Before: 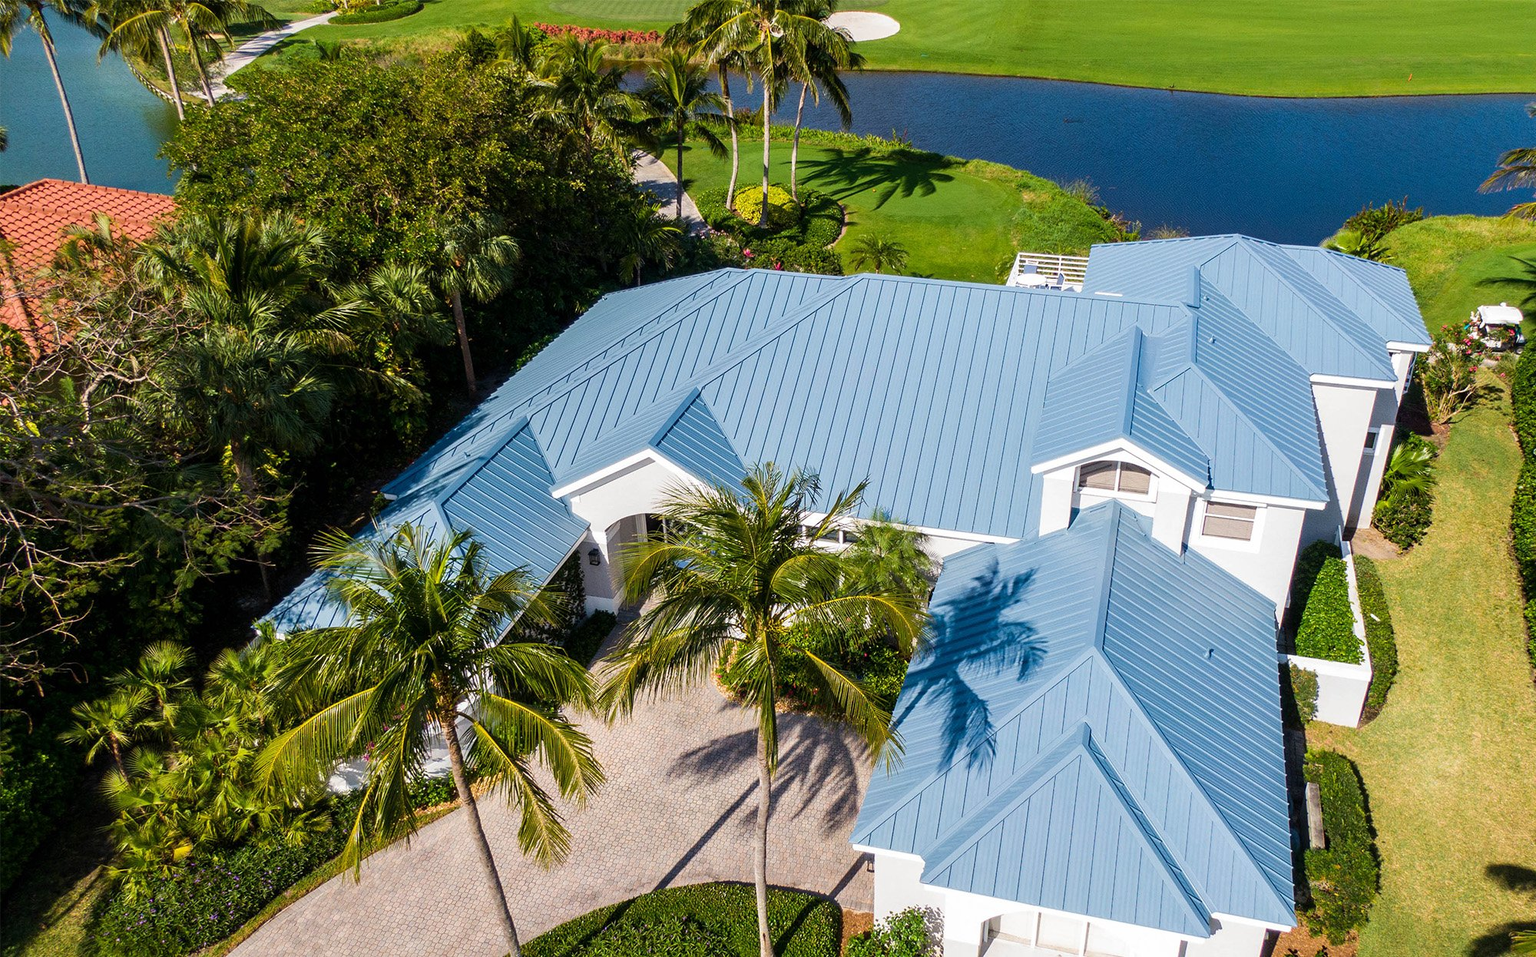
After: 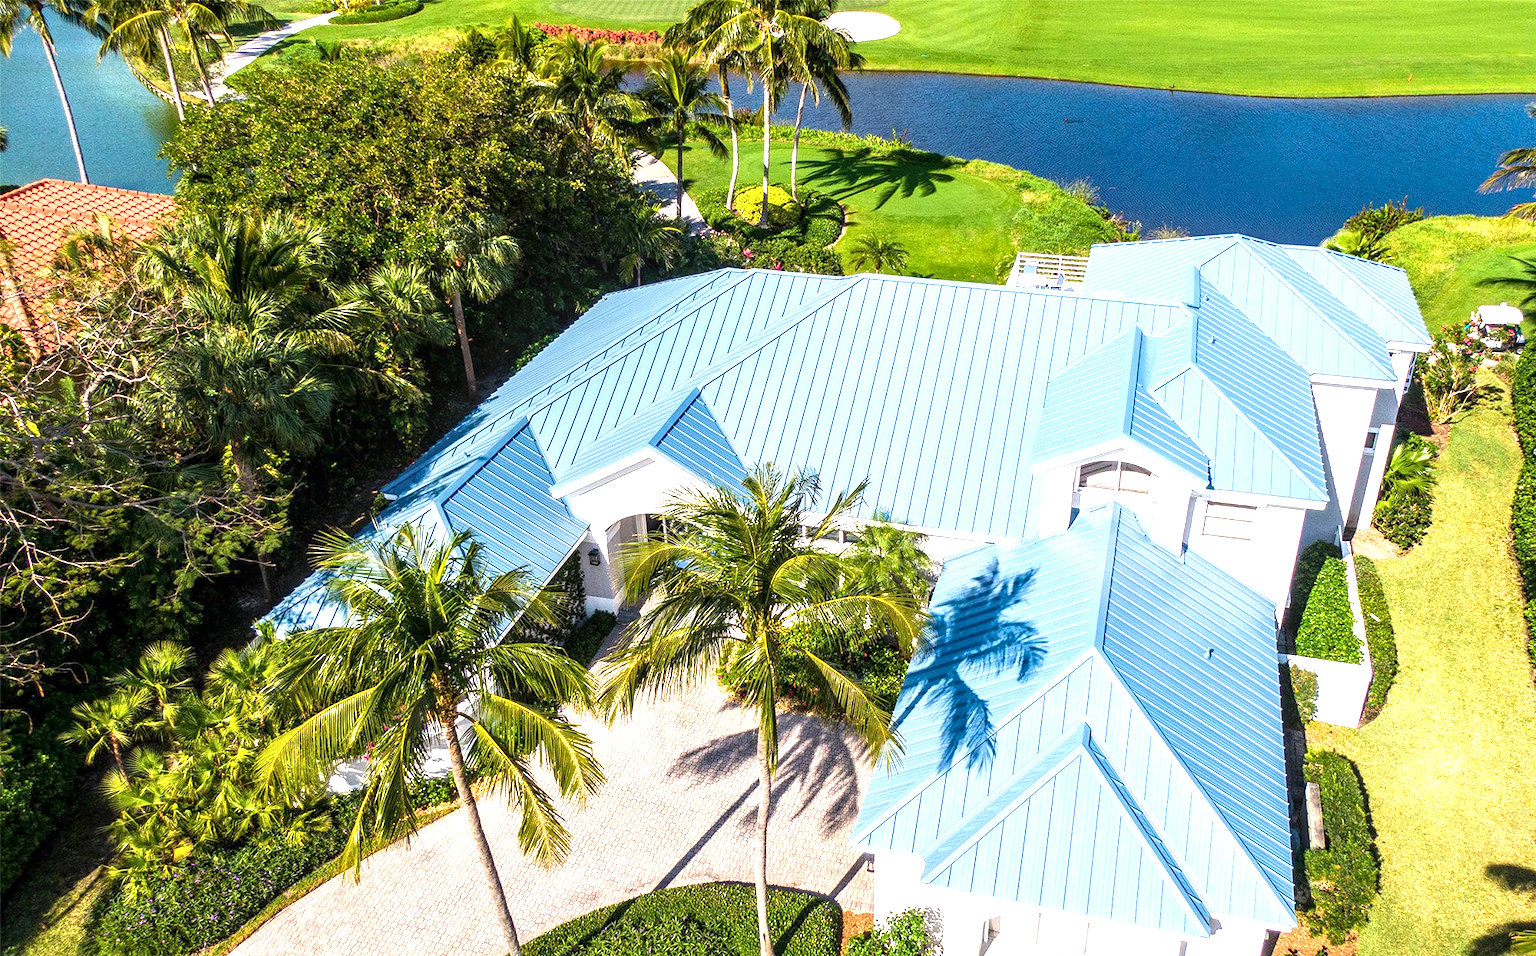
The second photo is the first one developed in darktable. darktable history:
local contrast: detail 130%
exposure: exposure 1.15 EV, compensate highlight preservation false
color balance rgb: on, module defaults
